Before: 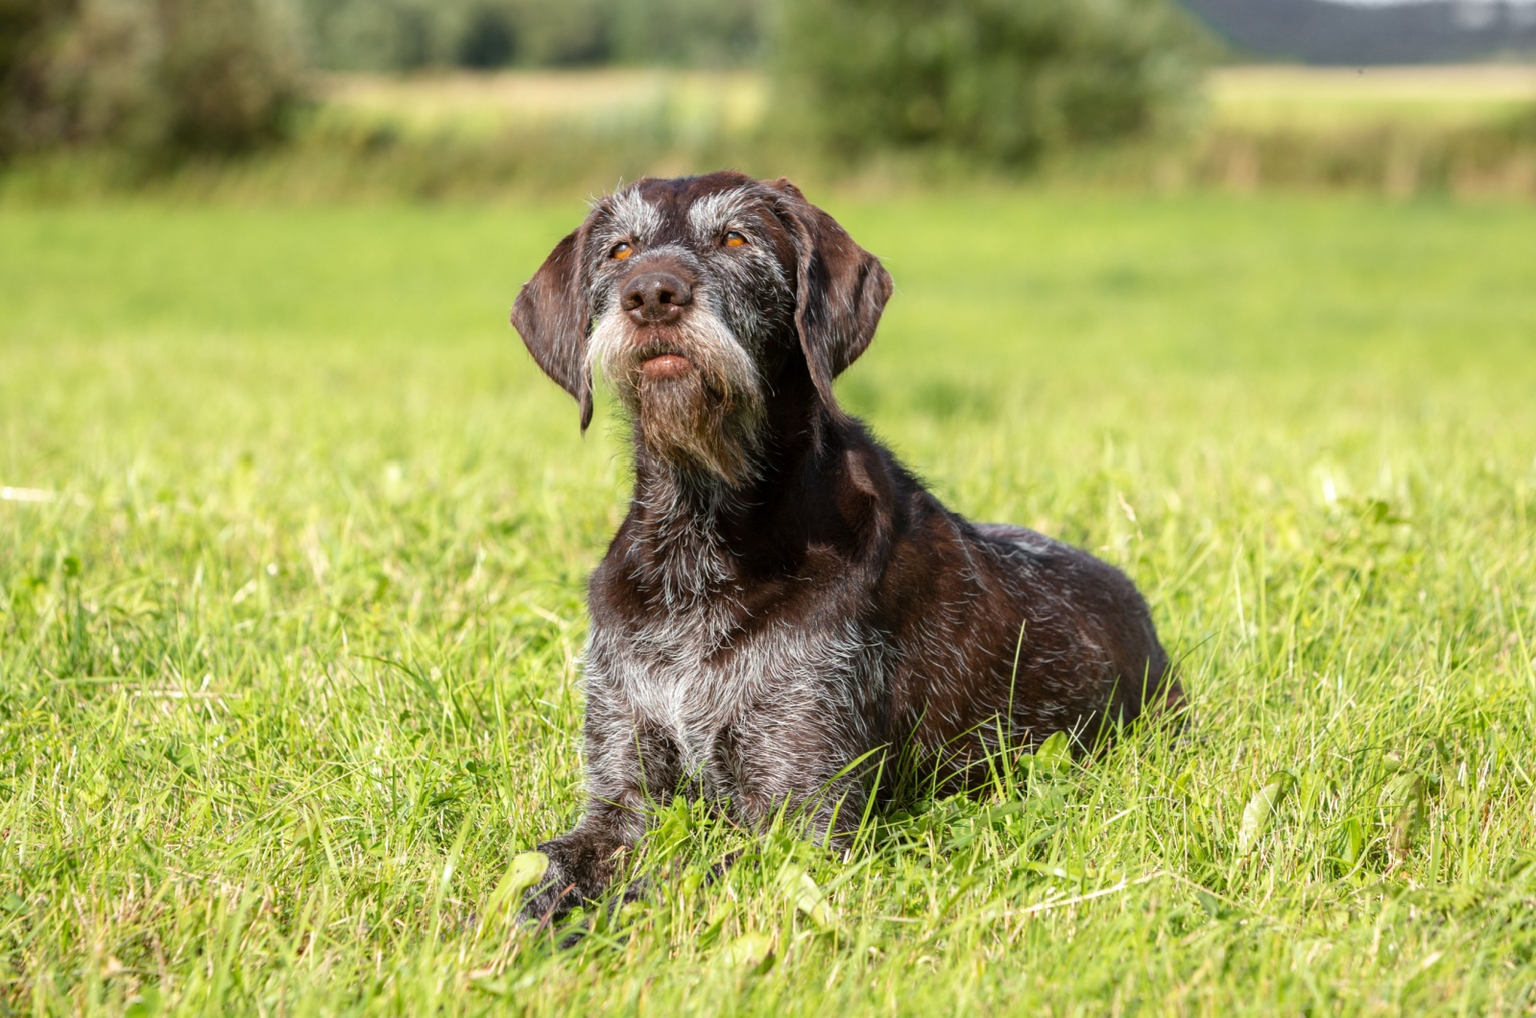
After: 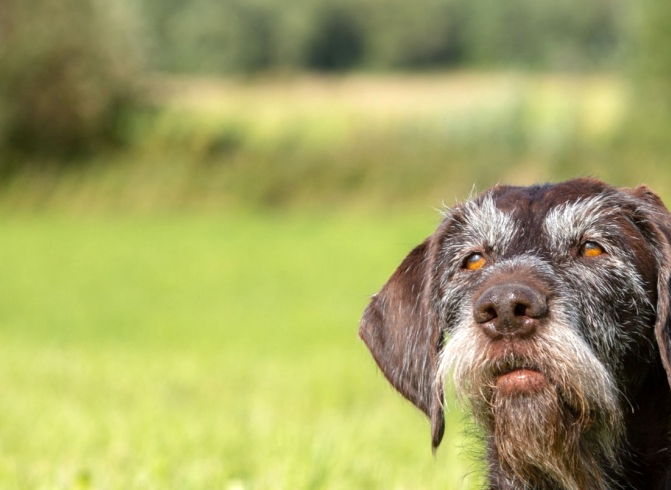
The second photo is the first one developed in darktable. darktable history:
exposure: exposure 0.127 EV, compensate highlight preservation false
crop and rotate: left 10.817%, top 0.062%, right 47.194%, bottom 53.626%
